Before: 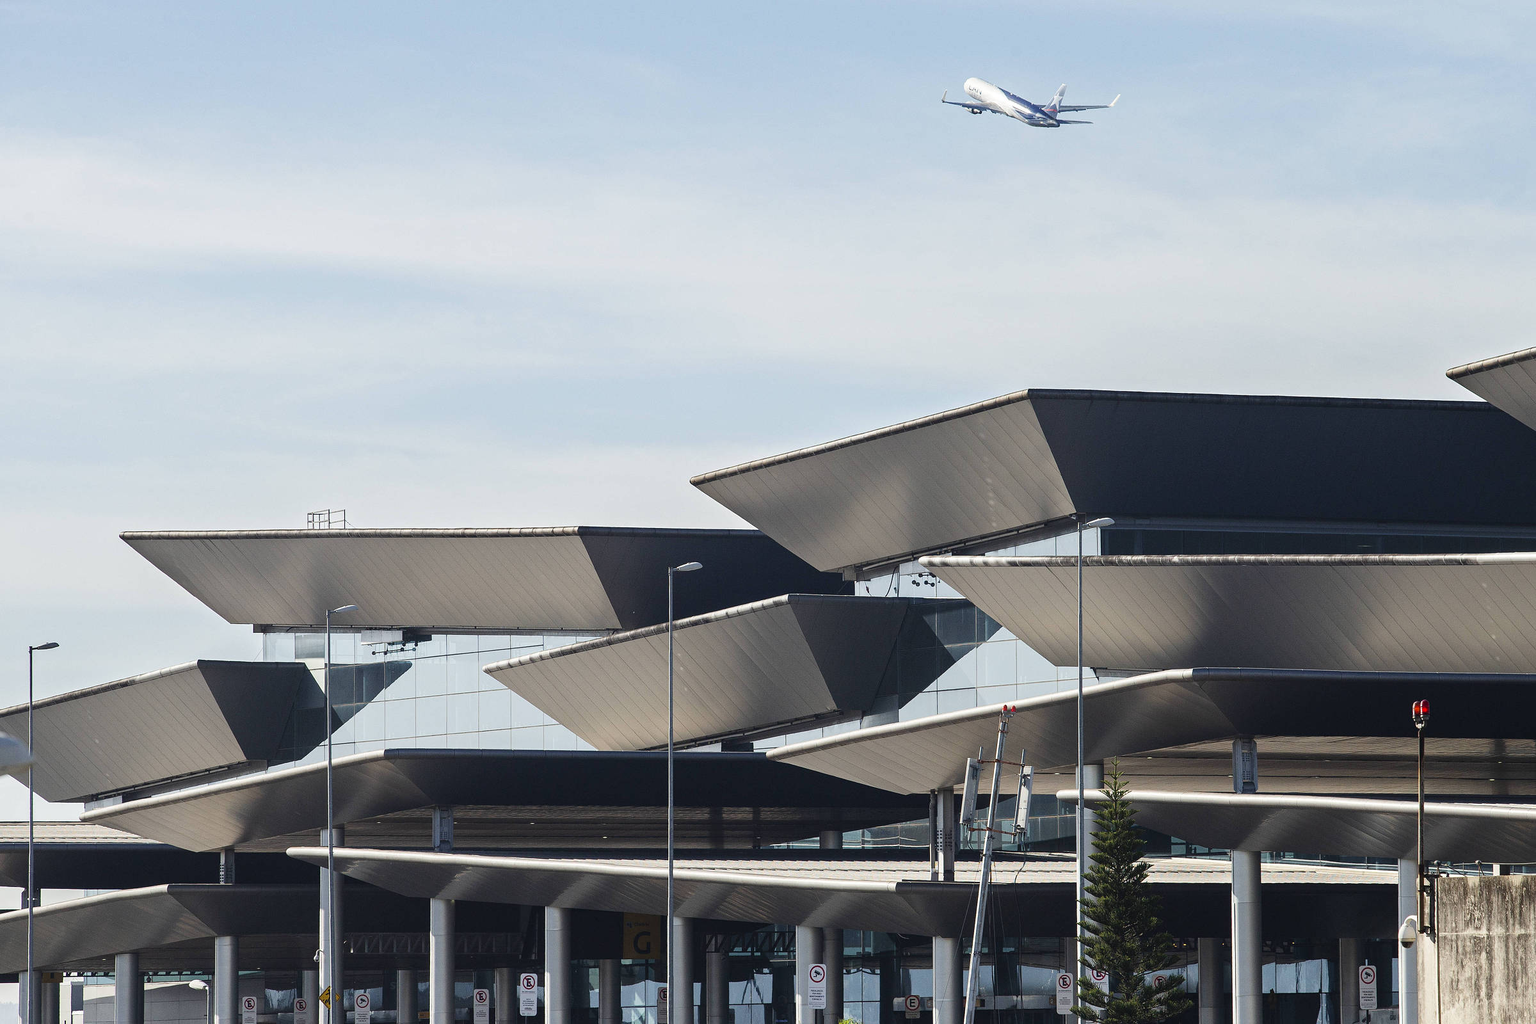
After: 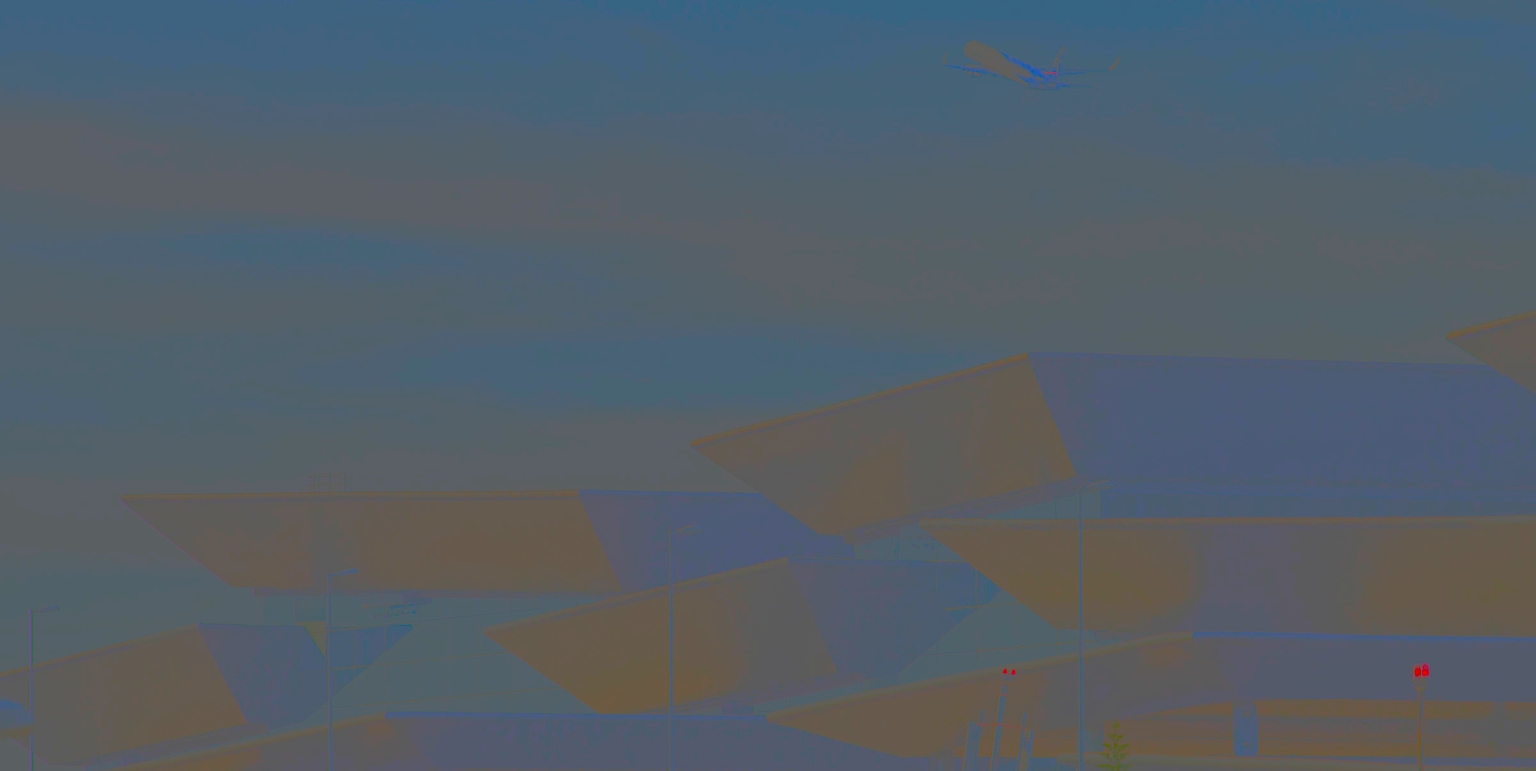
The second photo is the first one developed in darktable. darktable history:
crop: top 3.679%, bottom 20.927%
contrast brightness saturation: contrast -0.973, brightness -0.174, saturation 0.732
tone equalizer: -8 EV 0.286 EV, -7 EV 0.433 EV, -6 EV 0.383 EV, -5 EV 0.253 EV, -3 EV -0.272 EV, -2 EV -0.392 EV, -1 EV -0.396 EV, +0 EV -0.23 EV
